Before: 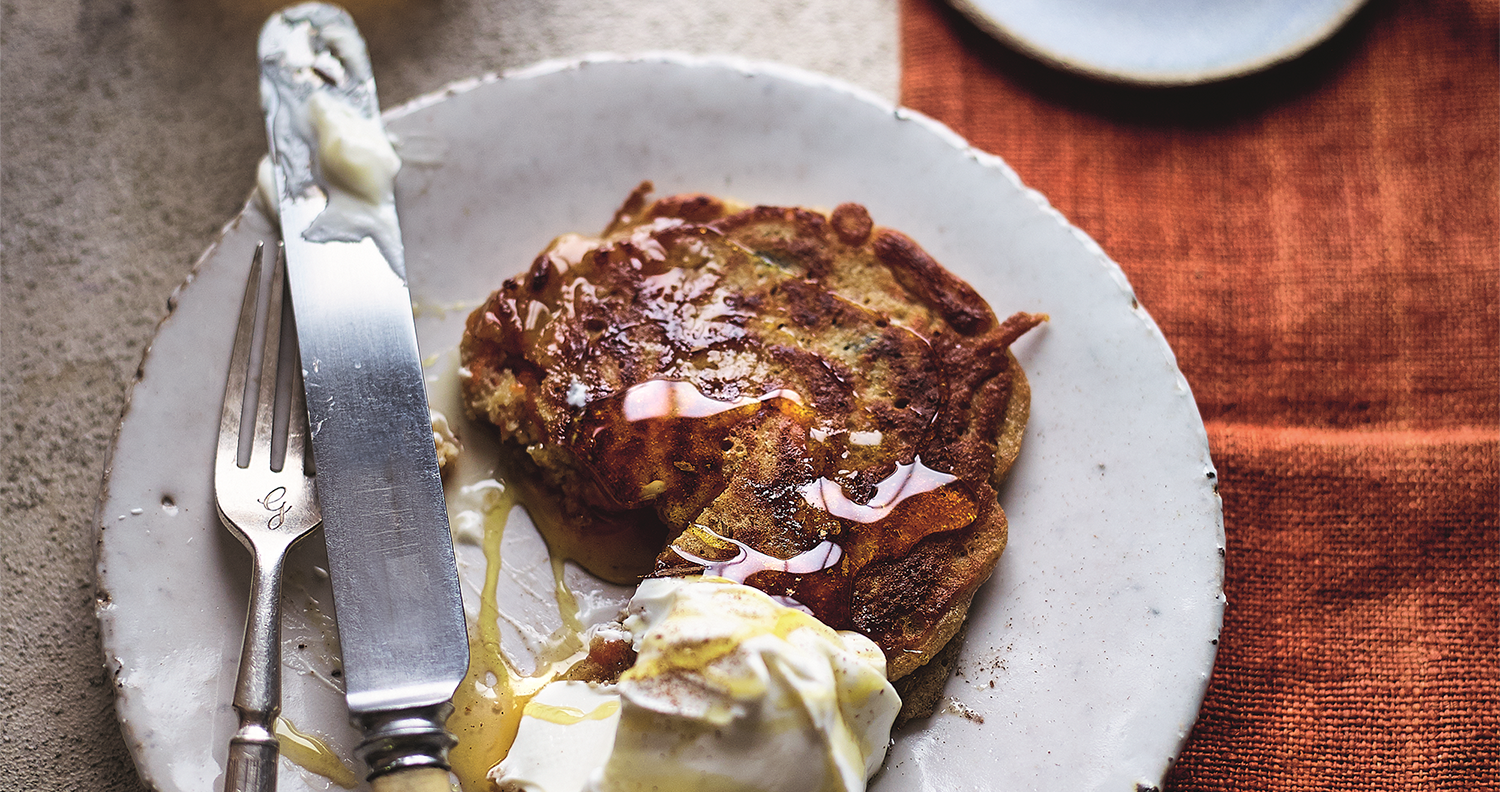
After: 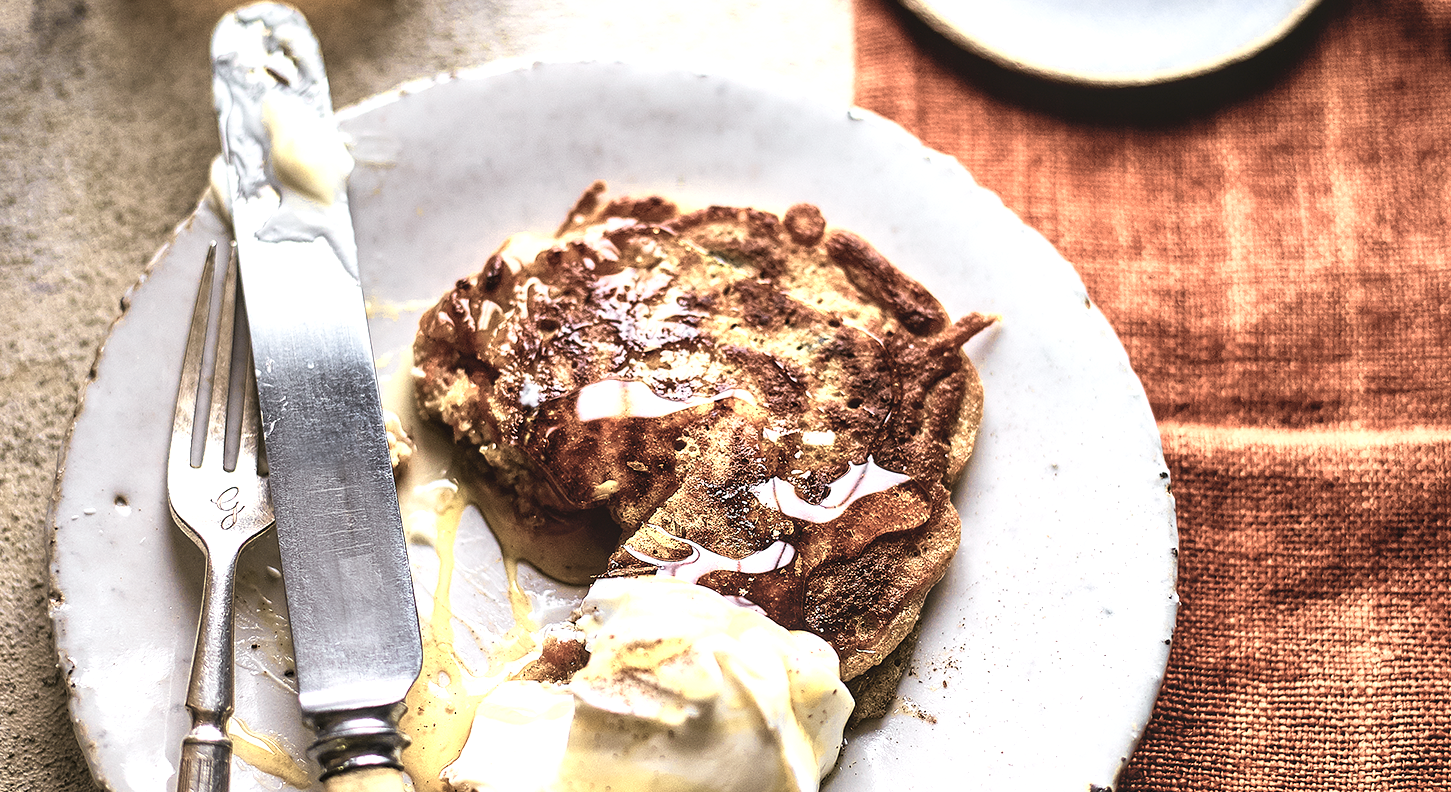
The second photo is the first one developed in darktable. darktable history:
local contrast: highlights 83%, shadows 81%
color zones: curves: ch0 [(0.018, 0.548) (0.224, 0.64) (0.425, 0.447) (0.675, 0.575) (0.732, 0.579)]; ch1 [(0.066, 0.487) (0.25, 0.5) (0.404, 0.43) (0.75, 0.421) (0.956, 0.421)]; ch2 [(0.044, 0.561) (0.215, 0.465) (0.399, 0.544) (0.465, 0.548) (0.614, 0.447) (0.724, 0.43) (0.882, 0.623) (0.956, 0.632)]
tone curve: curves: ch0 [(0, 0) (0.765, 0.816) (1, 1)]; ch1 [(0, 0) (0.425, 0.464) (0.5, 0.5) (0.531, 0.522) (0.588, 0.575) (0.994, 0.939)]; ch2 [(0, 0) (0.398, 0.435) (0.455, 0.481) (0.501, 0.504) (0.529, 0.544) (0.584, 0.585) (1, 0.911)], color space Lab, independent channels
exposure: exposure 0.556 EV, compensate highlight preservation false
crop and rotate: left 3.238%
velvia: on, module defaults
